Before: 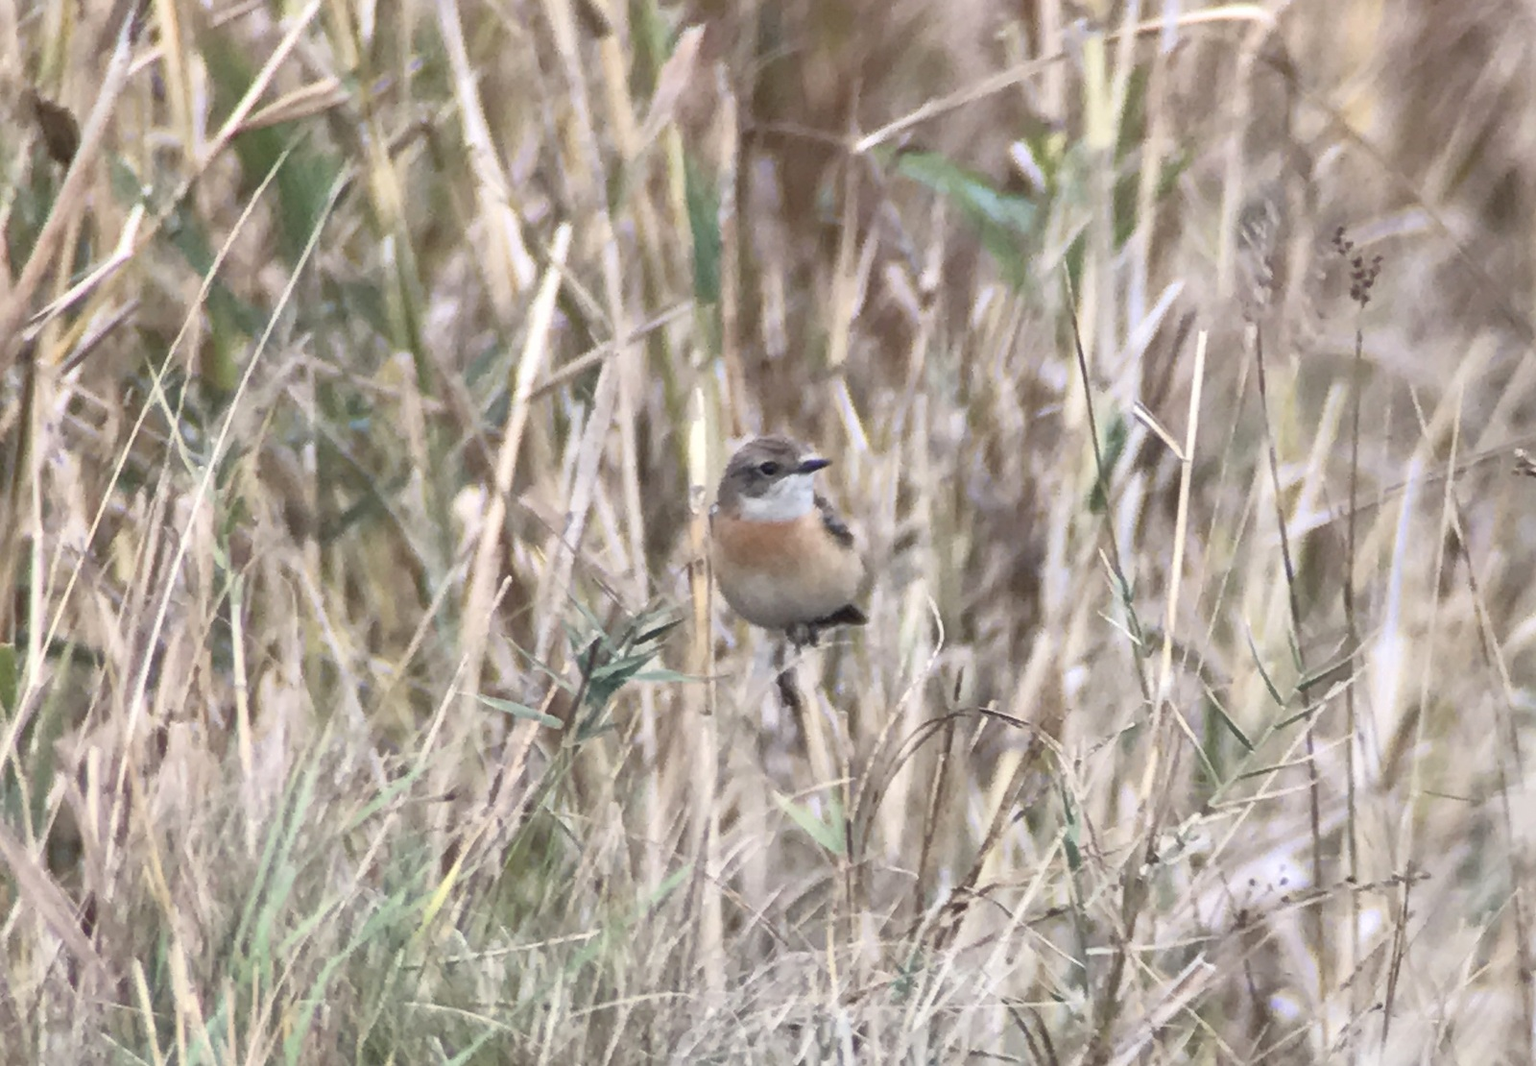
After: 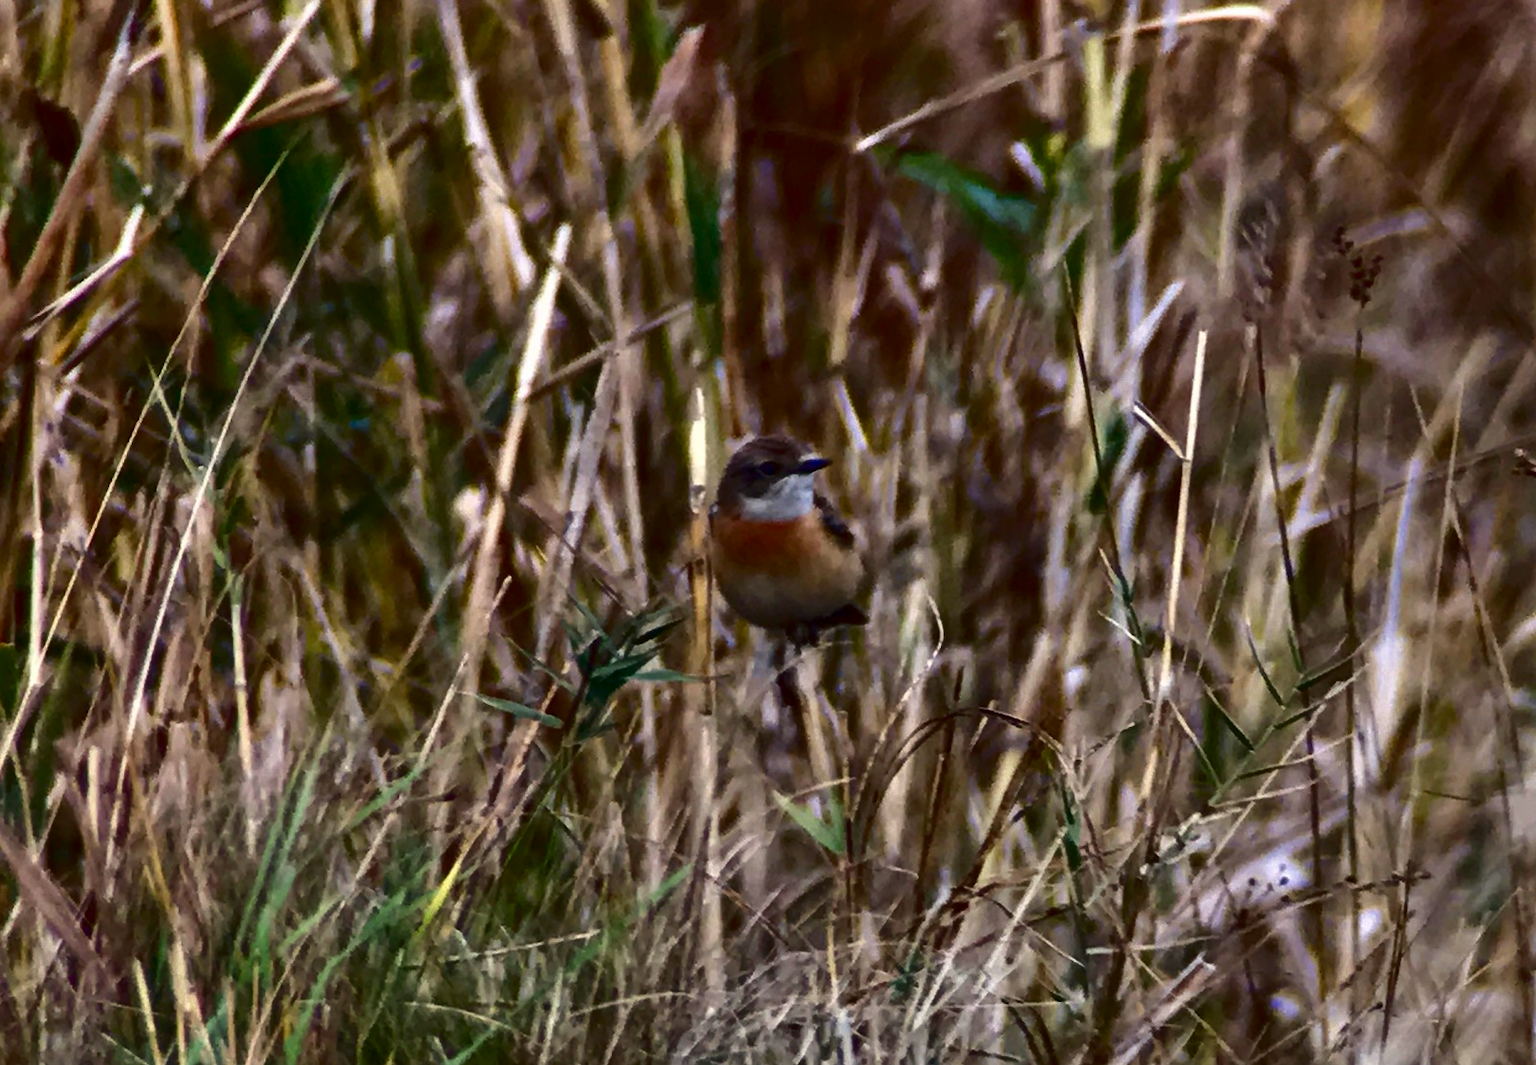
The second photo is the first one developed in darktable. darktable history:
shadows and highlights: shadows -0.684, highlights 41.45
contrast brightness saturation: brightness -0.99, saturation 0.993
